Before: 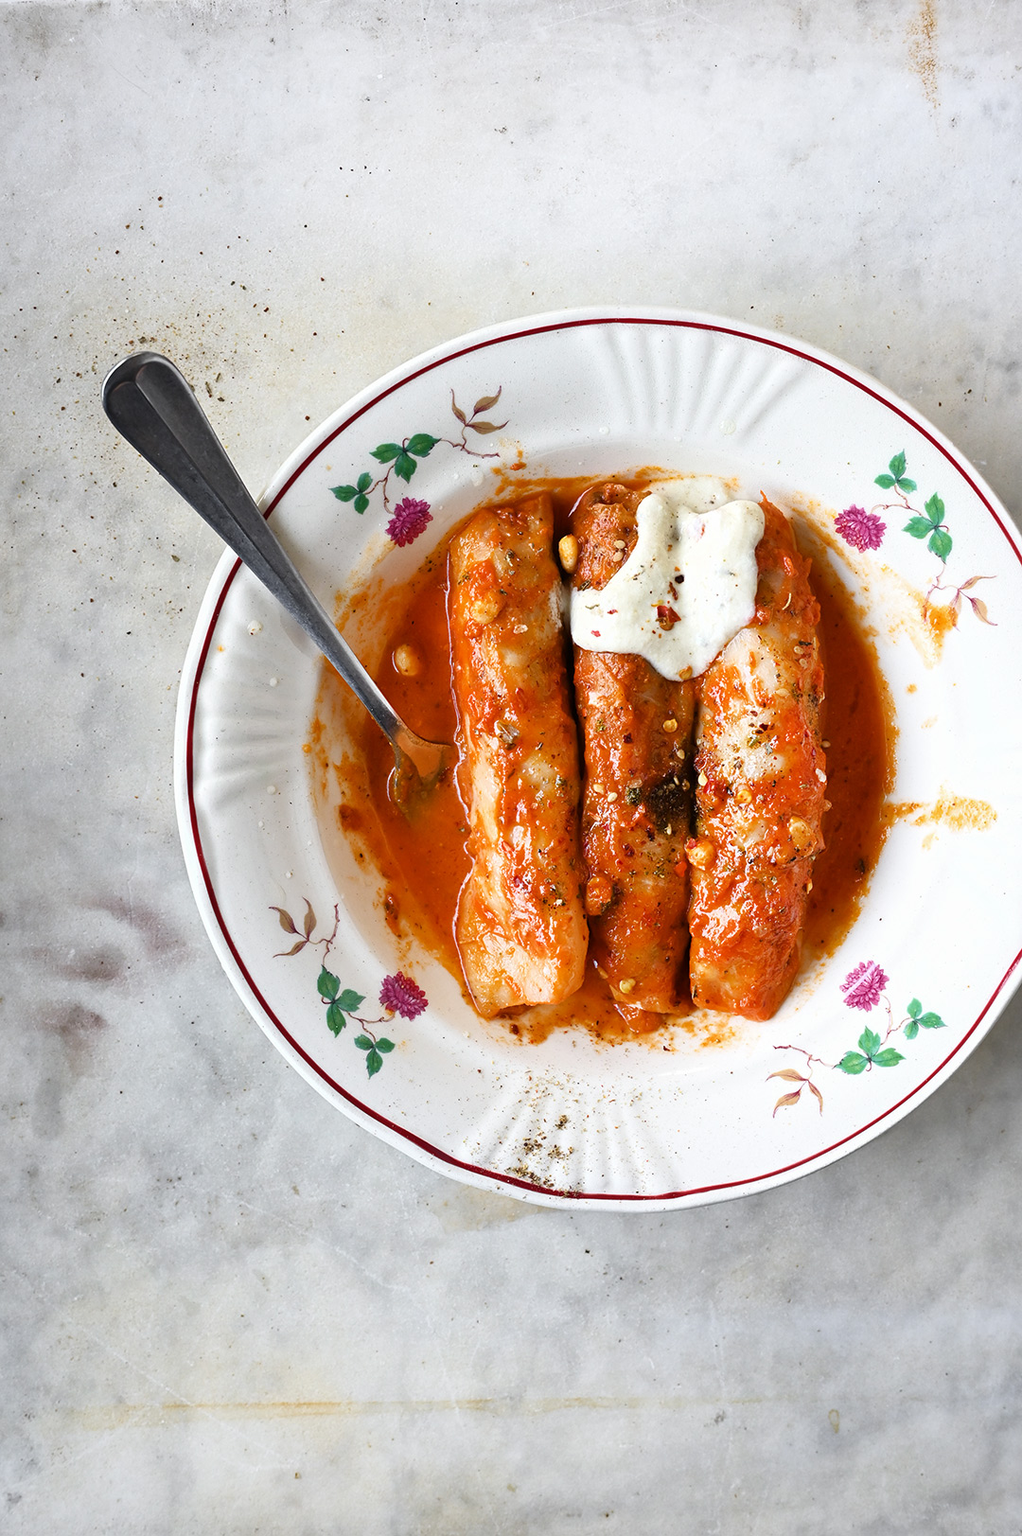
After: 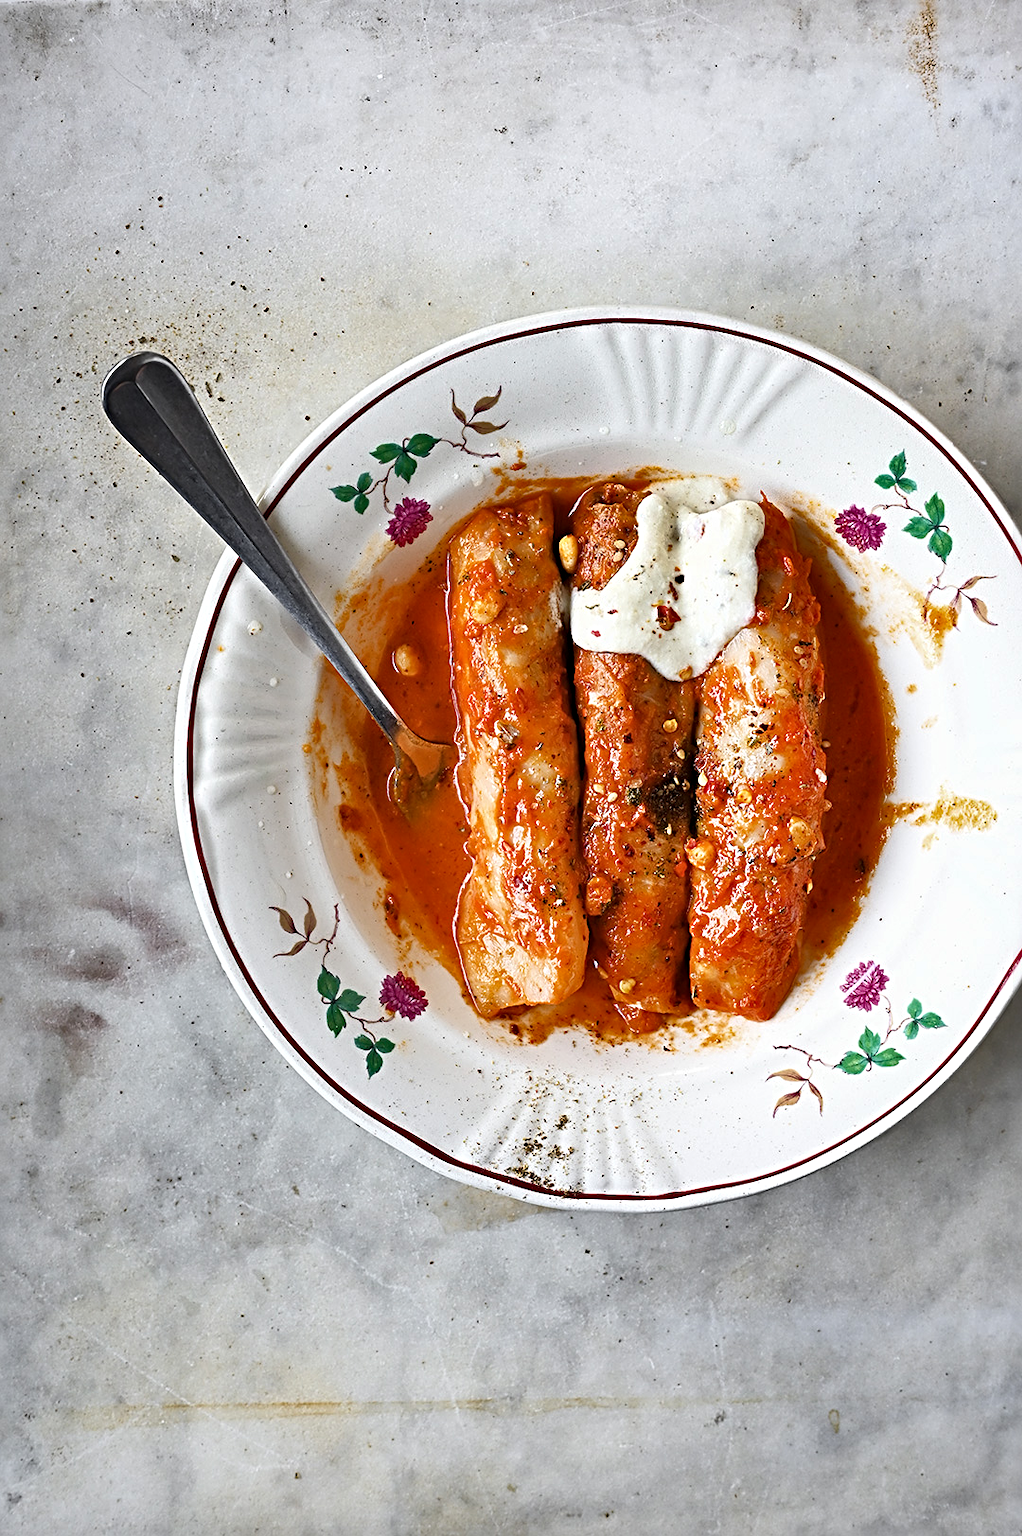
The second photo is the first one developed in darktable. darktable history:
shadows and highlights: soften with gaussian
sharpen: radius 4
